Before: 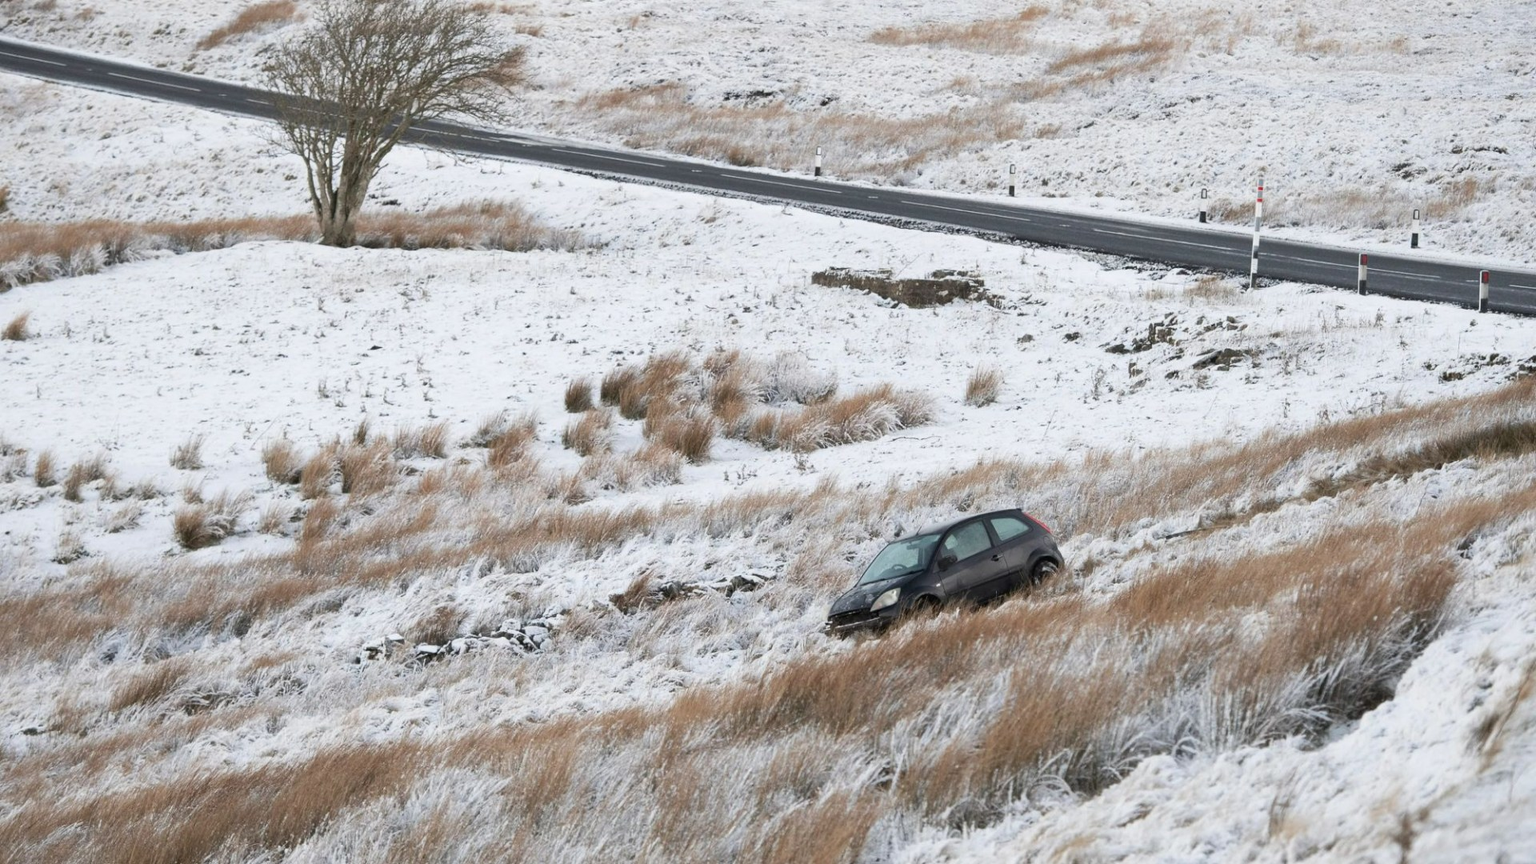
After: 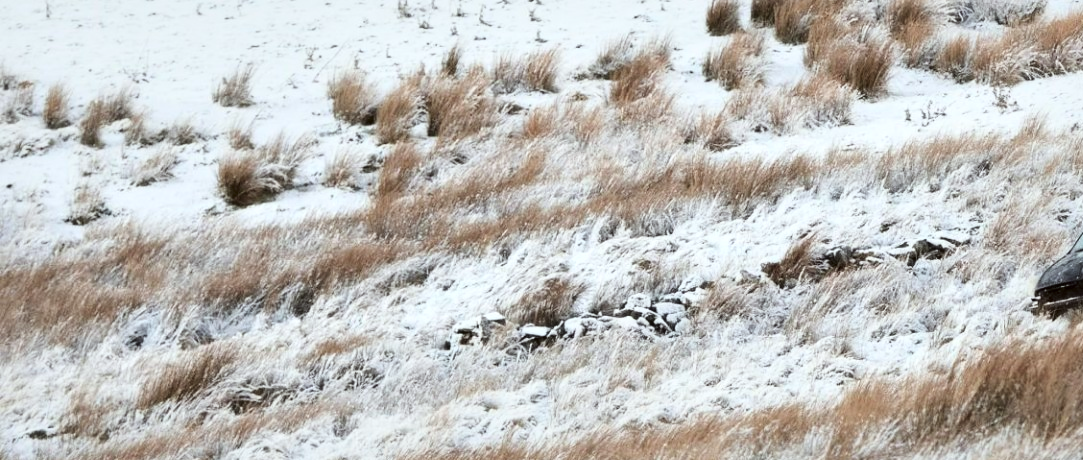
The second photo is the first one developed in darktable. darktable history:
base curve: curves: ch0 [(0, 0) (0.028, 0.03) (0.121, 0.232) (0.46, 0.748) (0.859, 0.968) (1, 1)]
crop: top 44.483%, right 43.593%, bottom 12.892%
local contrast: mode bilateral grid, contrast 25, coarseness 60, detail 151%, midtone range 0.2
white balance: red 1.009, blue 0.985
color correction: highlights a* -2.73, highlights b* -2.09, shadows a* 2.41, shadows b* 2.73
exposure: exposure -0.492 EV, compensate highlight preservation false
